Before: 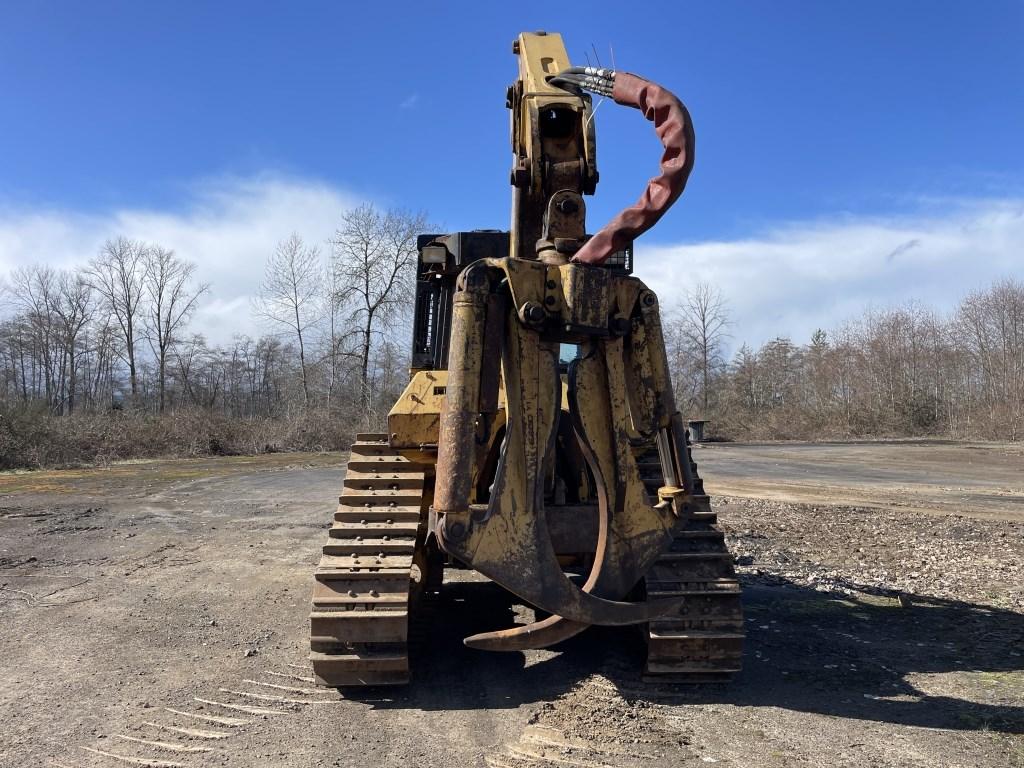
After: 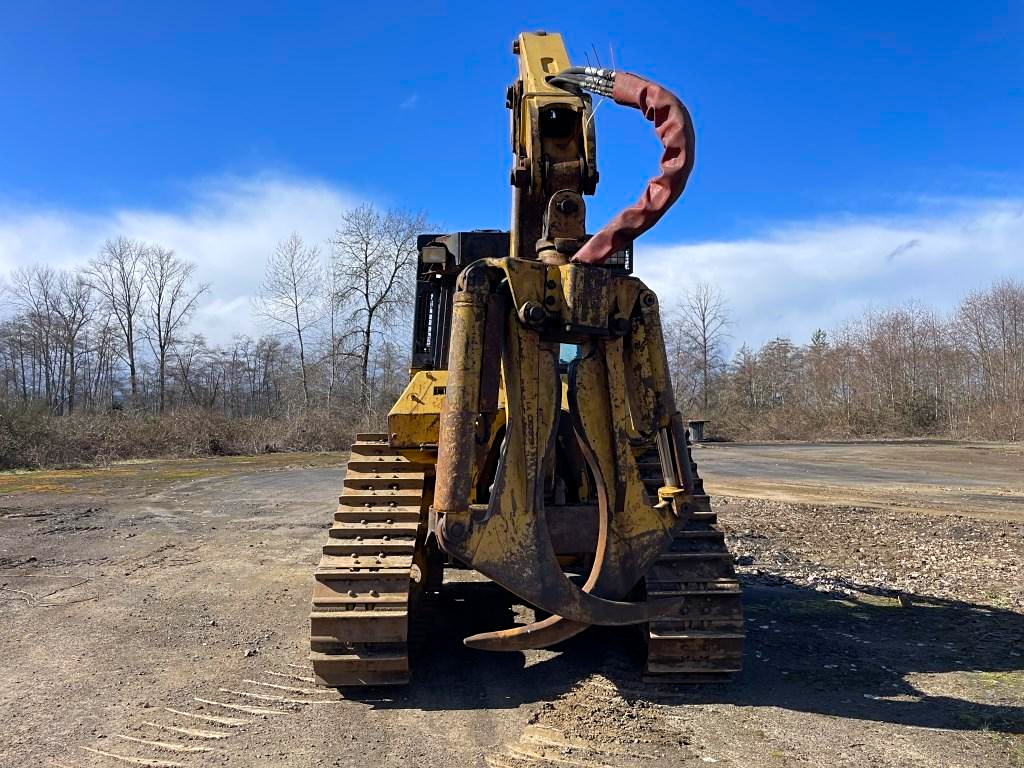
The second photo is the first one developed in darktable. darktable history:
color balance rgb: perceptual saturation grading › global saturation 30%, global vibrance 20%
sharpen: amount 0.2
